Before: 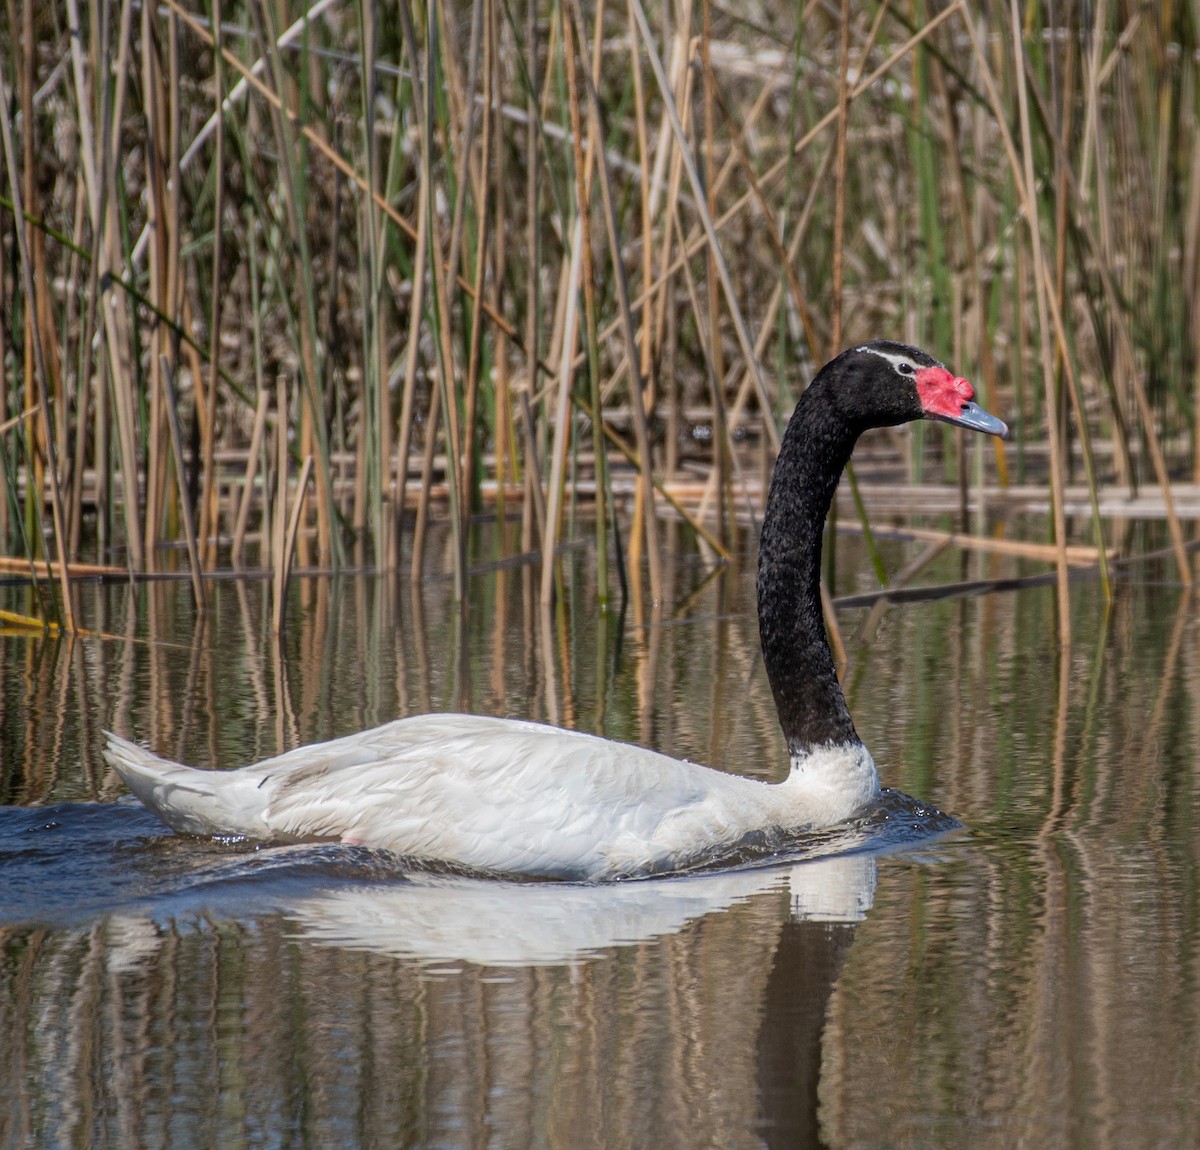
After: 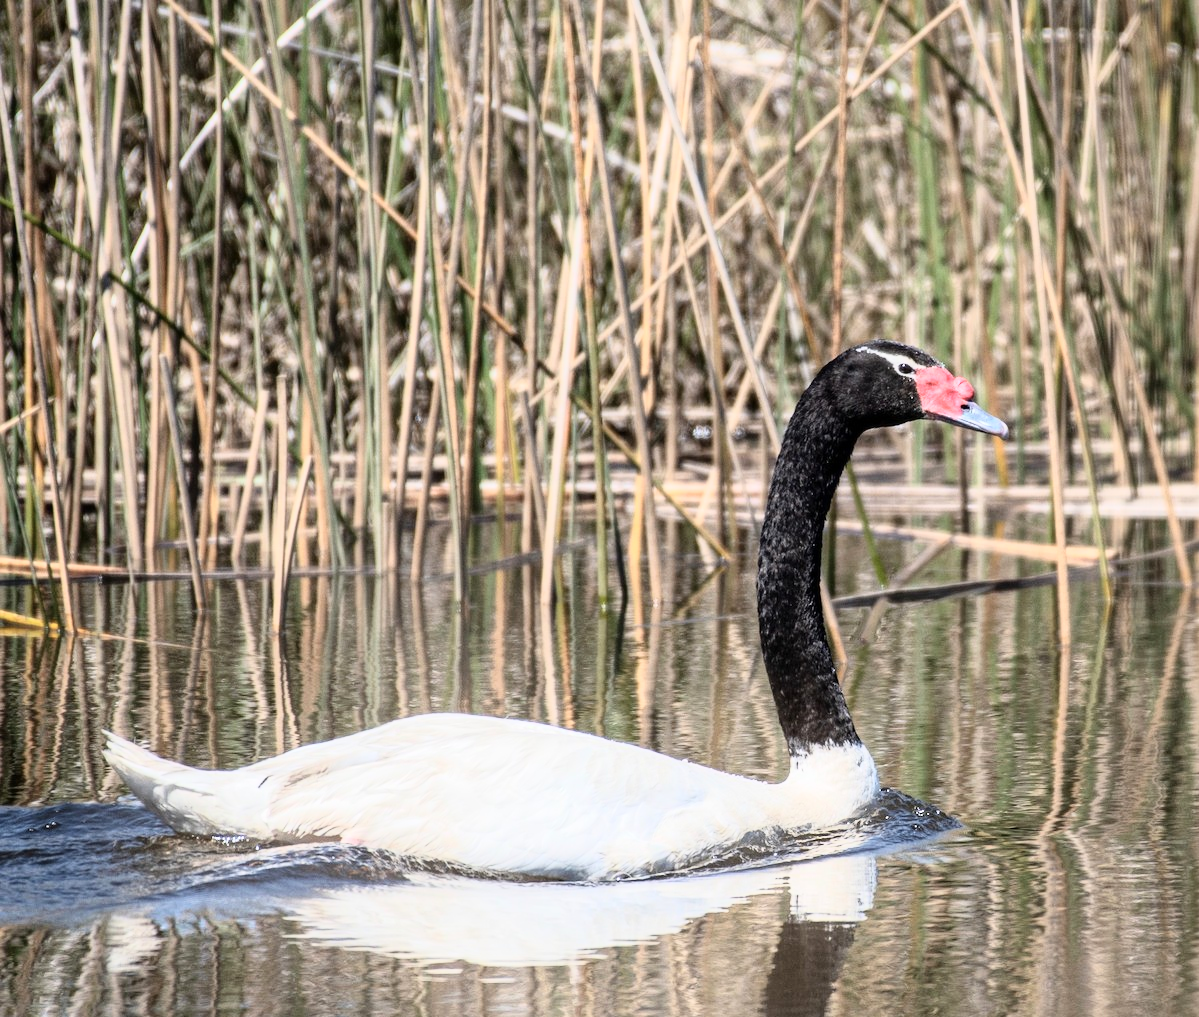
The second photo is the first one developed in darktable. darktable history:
white balance: red 1, blue 1
crop and rotate: top 0%, bottom 11.49%
tone curve: curves: ch0 [(0, 0) (0.169, 0.367) (0.635, 0.859) (1, 1)], color space Lab, independent channels, preserve colors none
contrast brightness saturation: contrast 0.28
